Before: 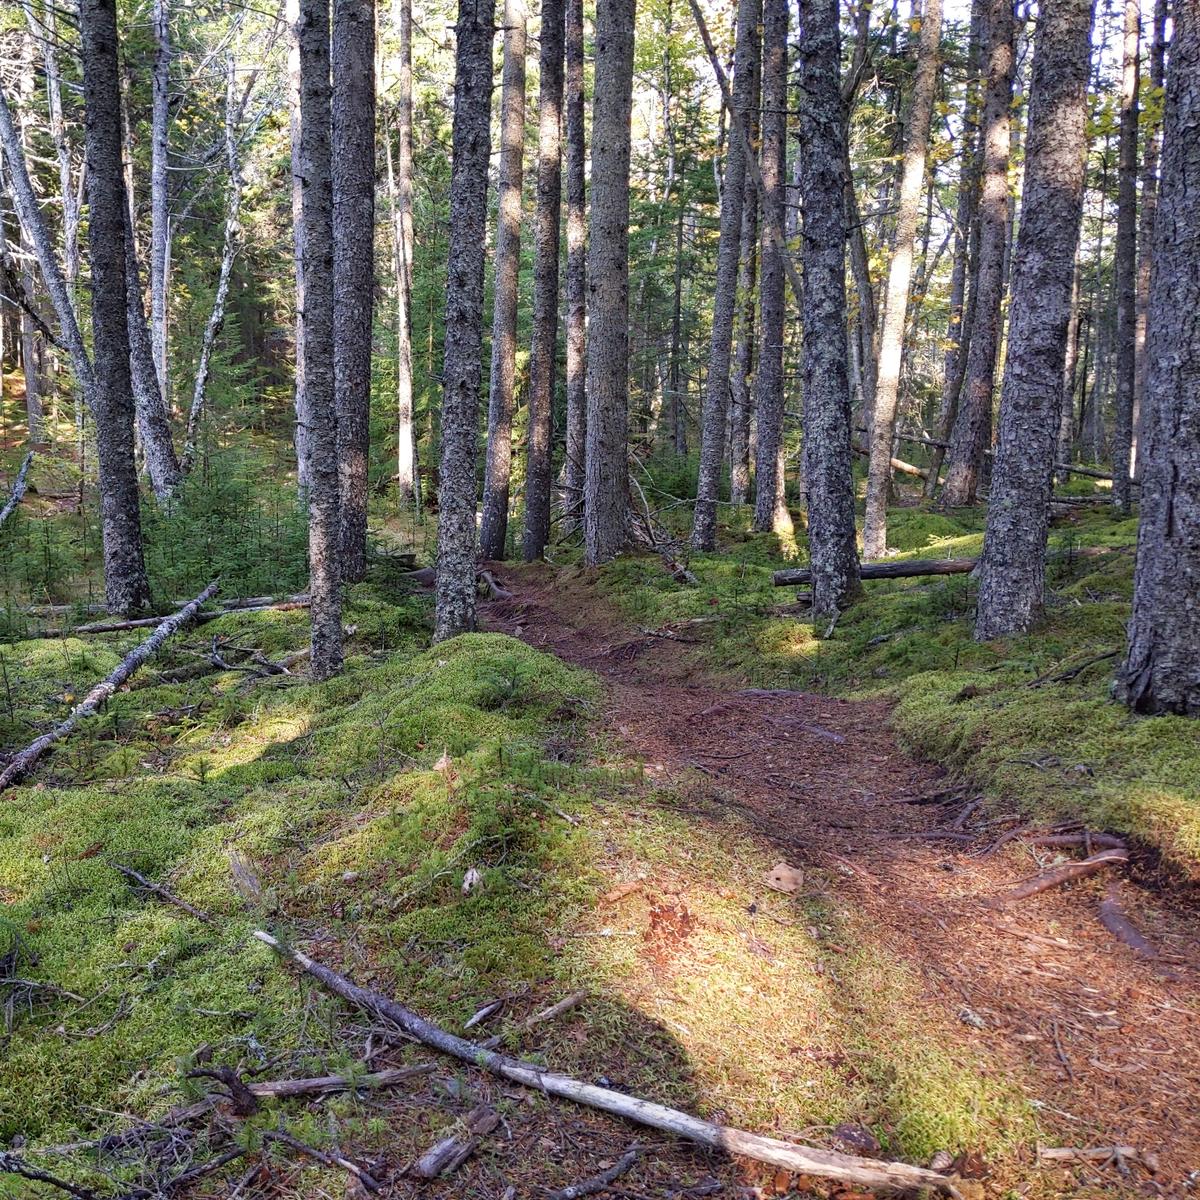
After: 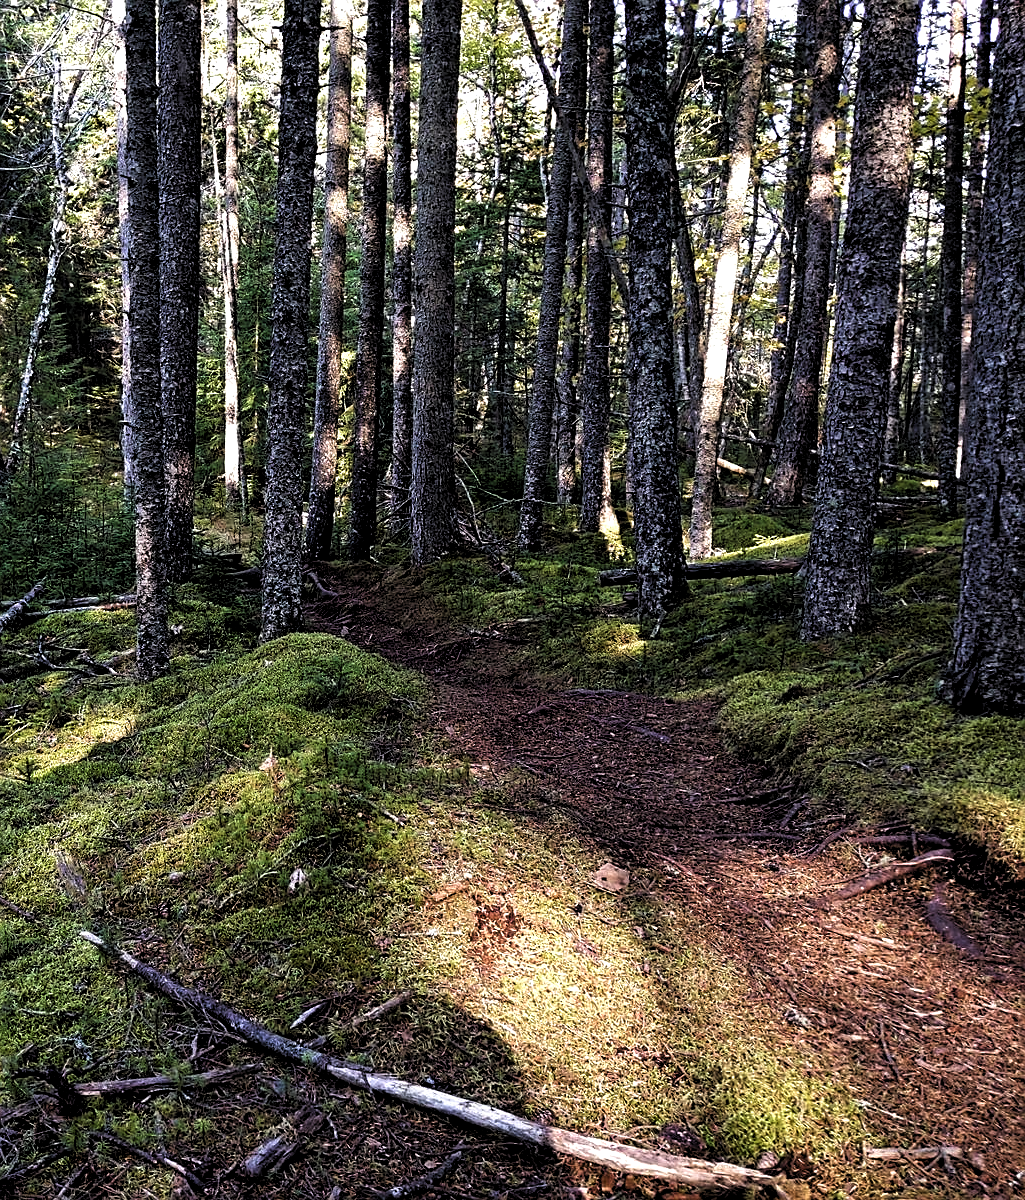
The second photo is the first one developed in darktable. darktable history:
contrast brightness saturation: brightness -0.095
sharpen: on, module defaults
levels: levels [0.182, 0.542, 0.902]
velvia: on, module defaults
crop and rotate: left 14.512%
